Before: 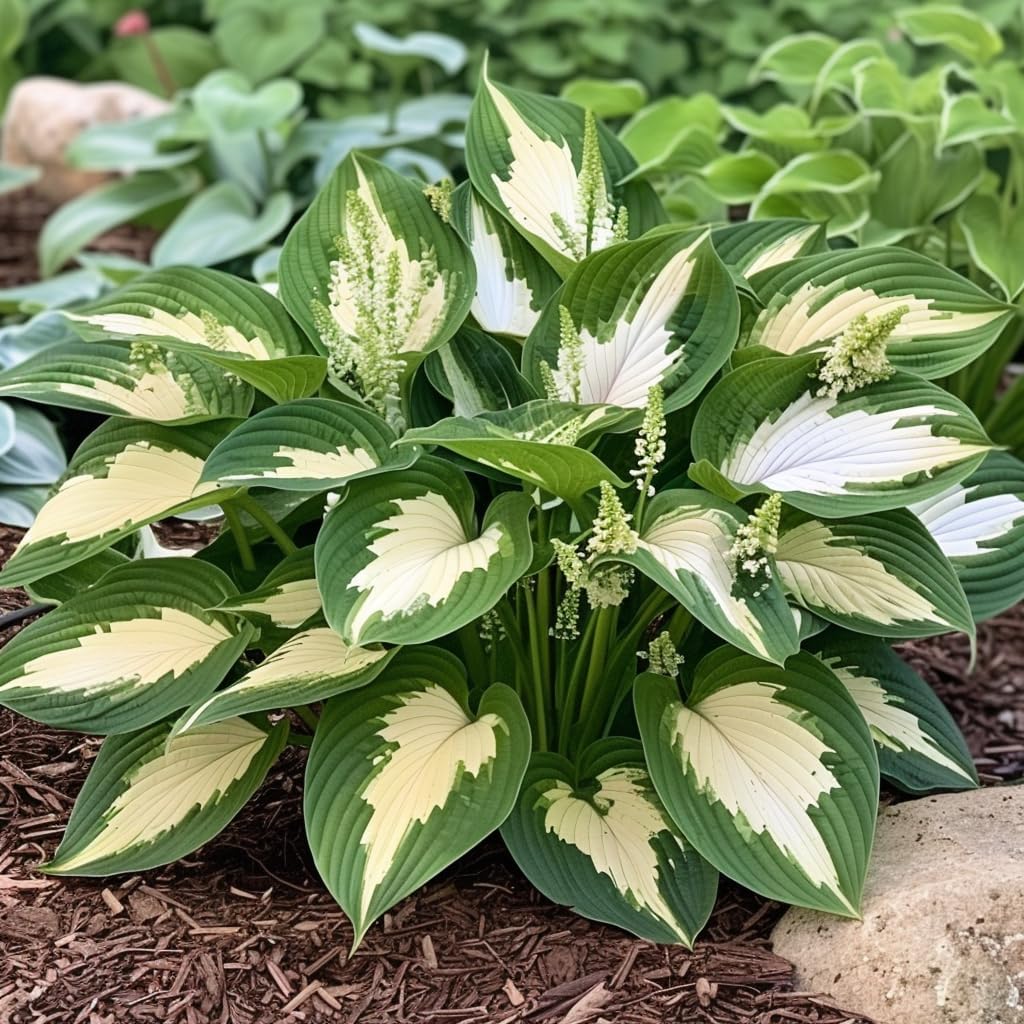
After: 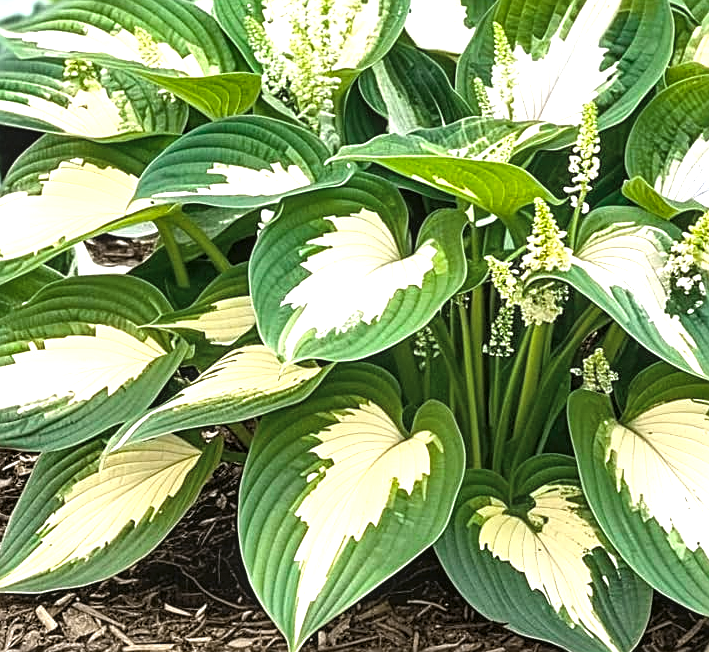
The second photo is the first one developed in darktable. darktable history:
crop: left 6.488%, top 27.668%, right 24.183%, bottom 8.656%
color balance rgb: perceptual saturation grading › global saturation 25%, global vibrance 20%
tone curve: curves: ch1 [(0, 0) (0.173, 0.145) (0.467, 0.477) (0.808, 0.611) (1, 1)]; ch2 [(0, 0) (0.255, 0.314) (0.498, 0.509) (0.694, 0.64) (1, 1)], color space Lab, independent channels, preserve colors none
exposure: black level correction 0, exposure 1 EV, compensate exposure bias true, compensate highlight preservation false
shadows and highlights: shadows -88.03, highlights -35.45, shadows color adjustment 99.15%, highlights color adjustment 0%, soften with gaussian
sharpen: on, module defaults
local contrast: on, module defaults
